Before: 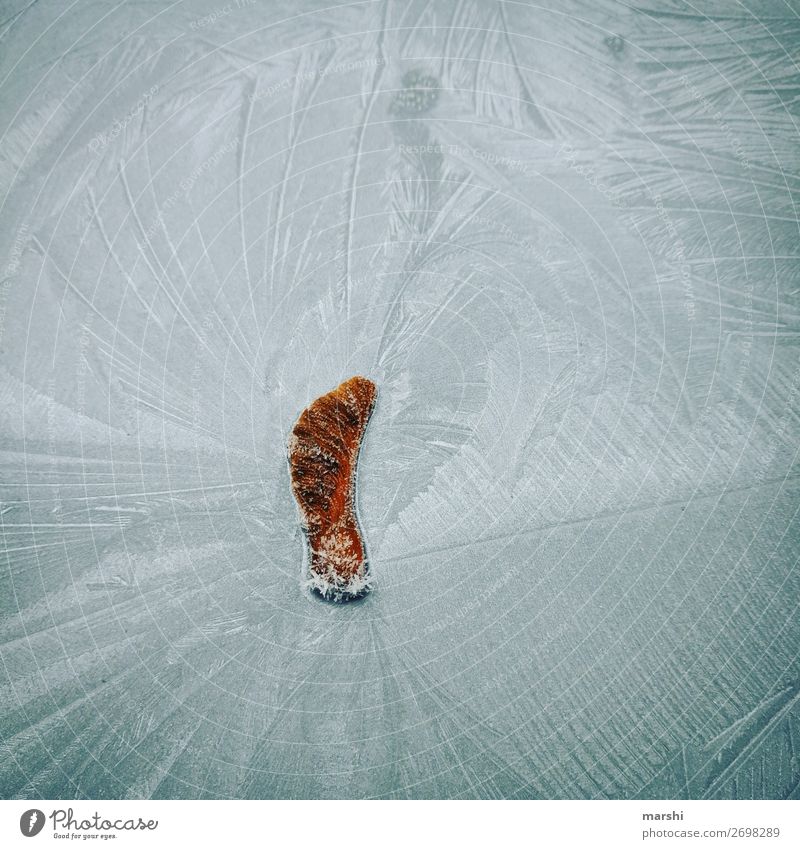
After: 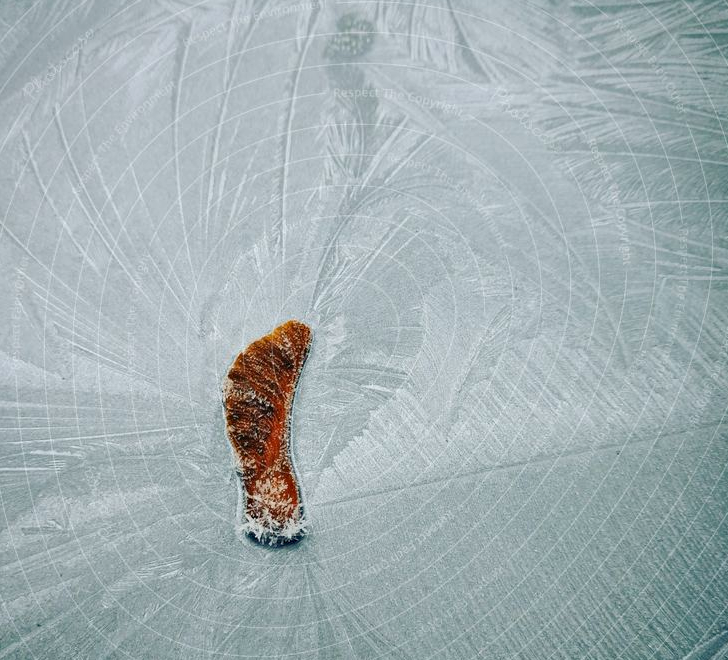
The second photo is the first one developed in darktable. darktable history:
haze removal: compatibility mode true, adaptive false
crop: left 8.155%, top 6.611%, bottom 15.385%
